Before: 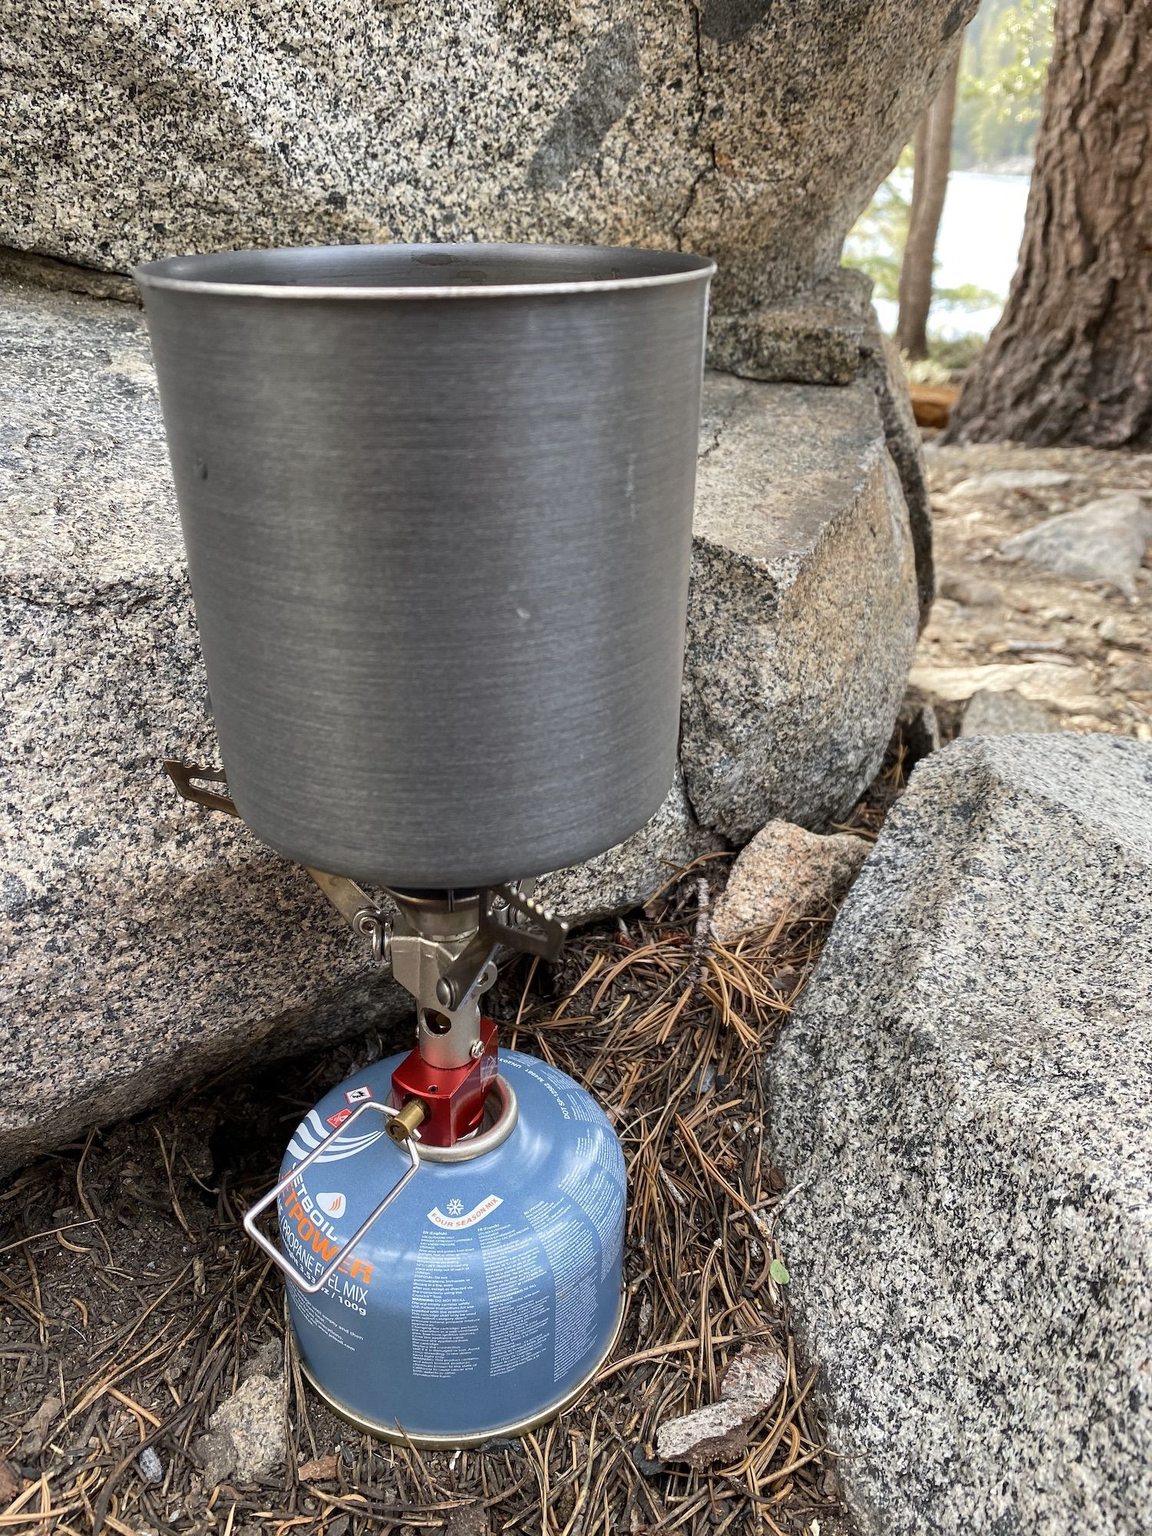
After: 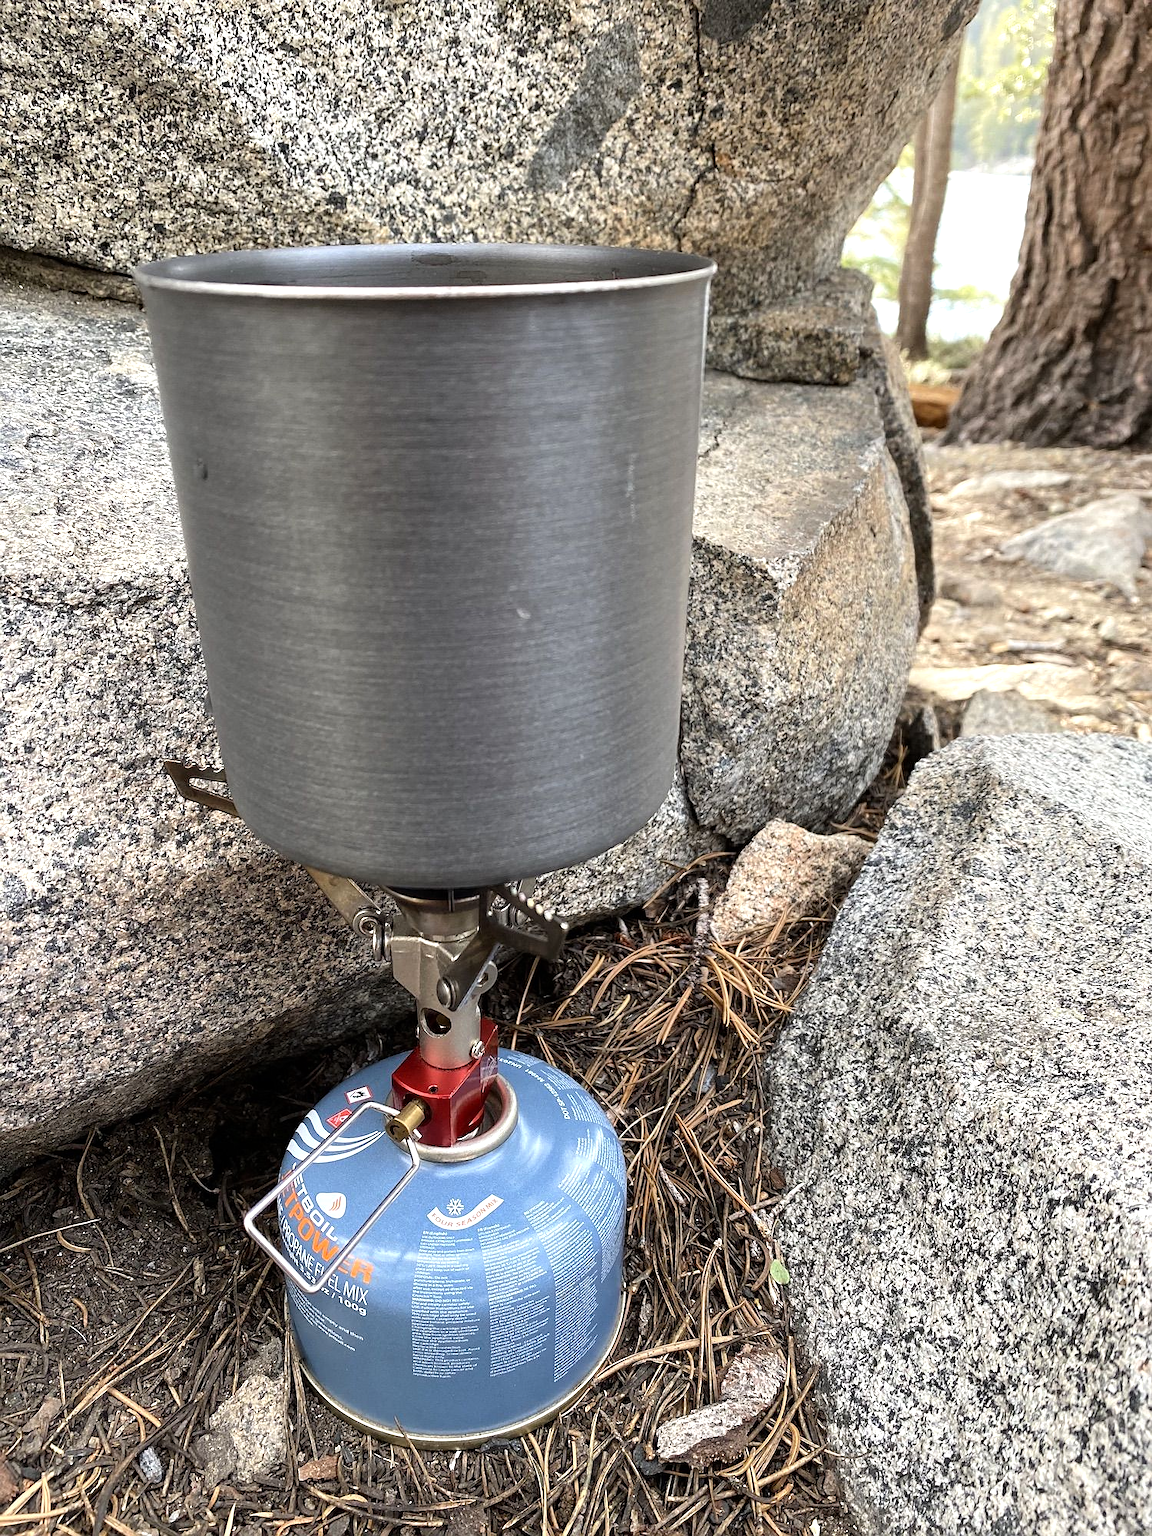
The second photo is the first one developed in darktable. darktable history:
sharpen: radius 0.992
tone equalizer: -8 EV -0.448 EV, -7 EV -0.414 EV, -6 EV -0.3 EV, -5 EV -0.211 EV, -3 EV 0.217 EV, -2 EV 0.334 EV, -1 EV 0.399 EV, +0 EV 0.418 EV
